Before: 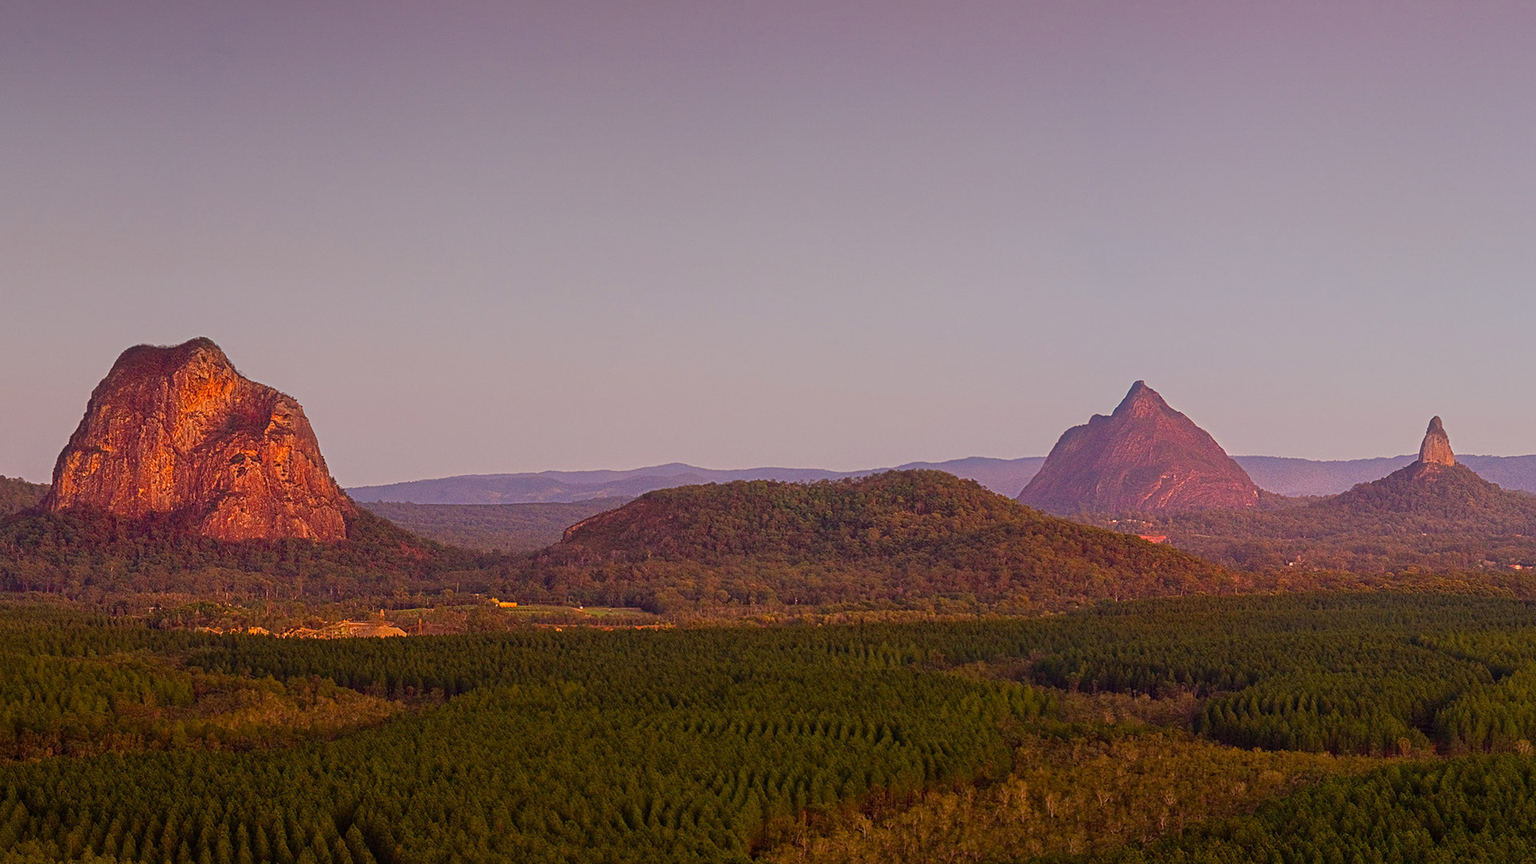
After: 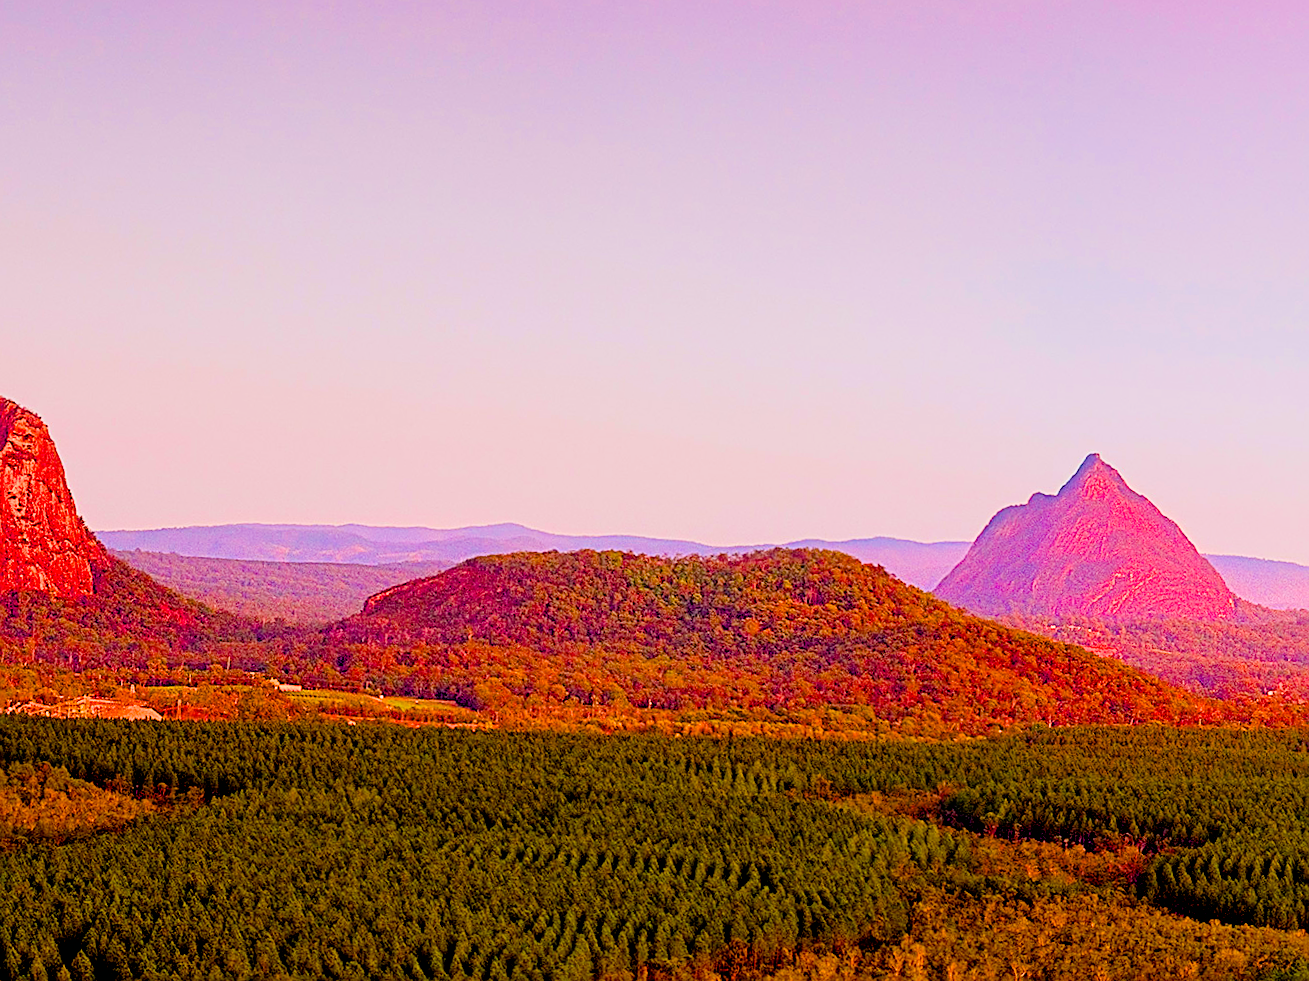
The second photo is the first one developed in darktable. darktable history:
color balance rgb: highlights gain › luminance 14.894%, perceptual saturation grading › global saturation 36.506%, perceptual saturation grading › shadows 35.863%, global vibrance 20%
crop and rotate: angle -3.27°, left 14.101%, top 0.022%, right 10.869%, bottom 0.065%
sharpen: on, module defaults
filmic rgb: black relative exposure -7.65 EV, white relative exposure 4.56 EV, hardness 3.61
color correction: highlights b* -0.05, saturation 1.36
exposure: black level correction 0.009, exposure 1.417 EV, compensate highlight preservation false
